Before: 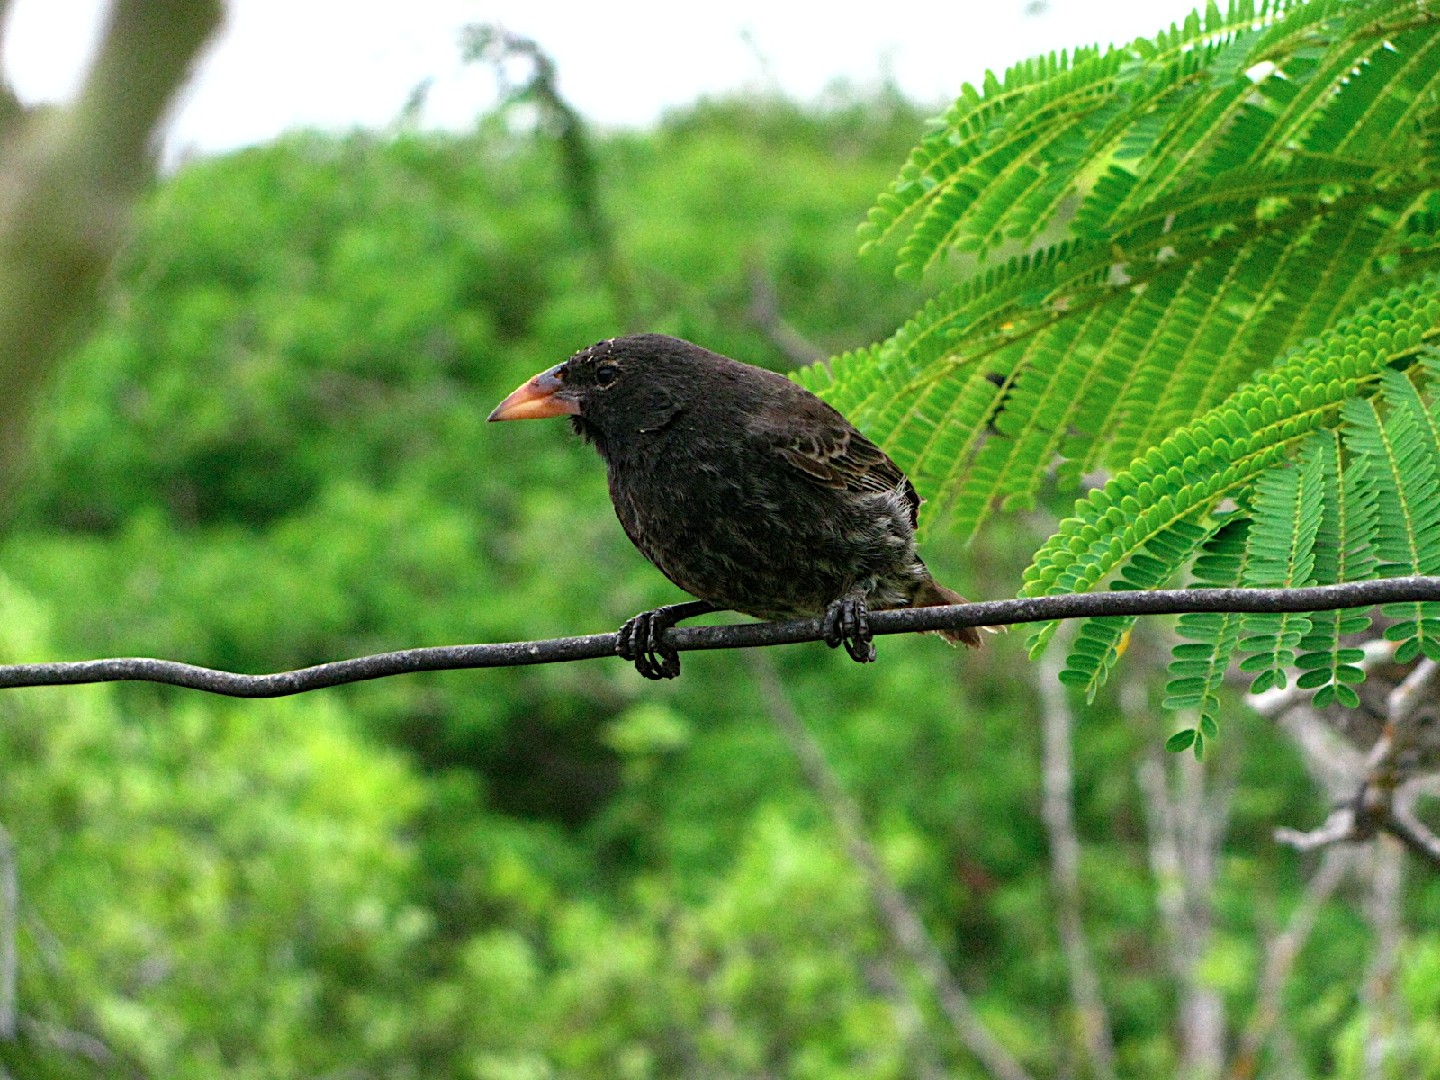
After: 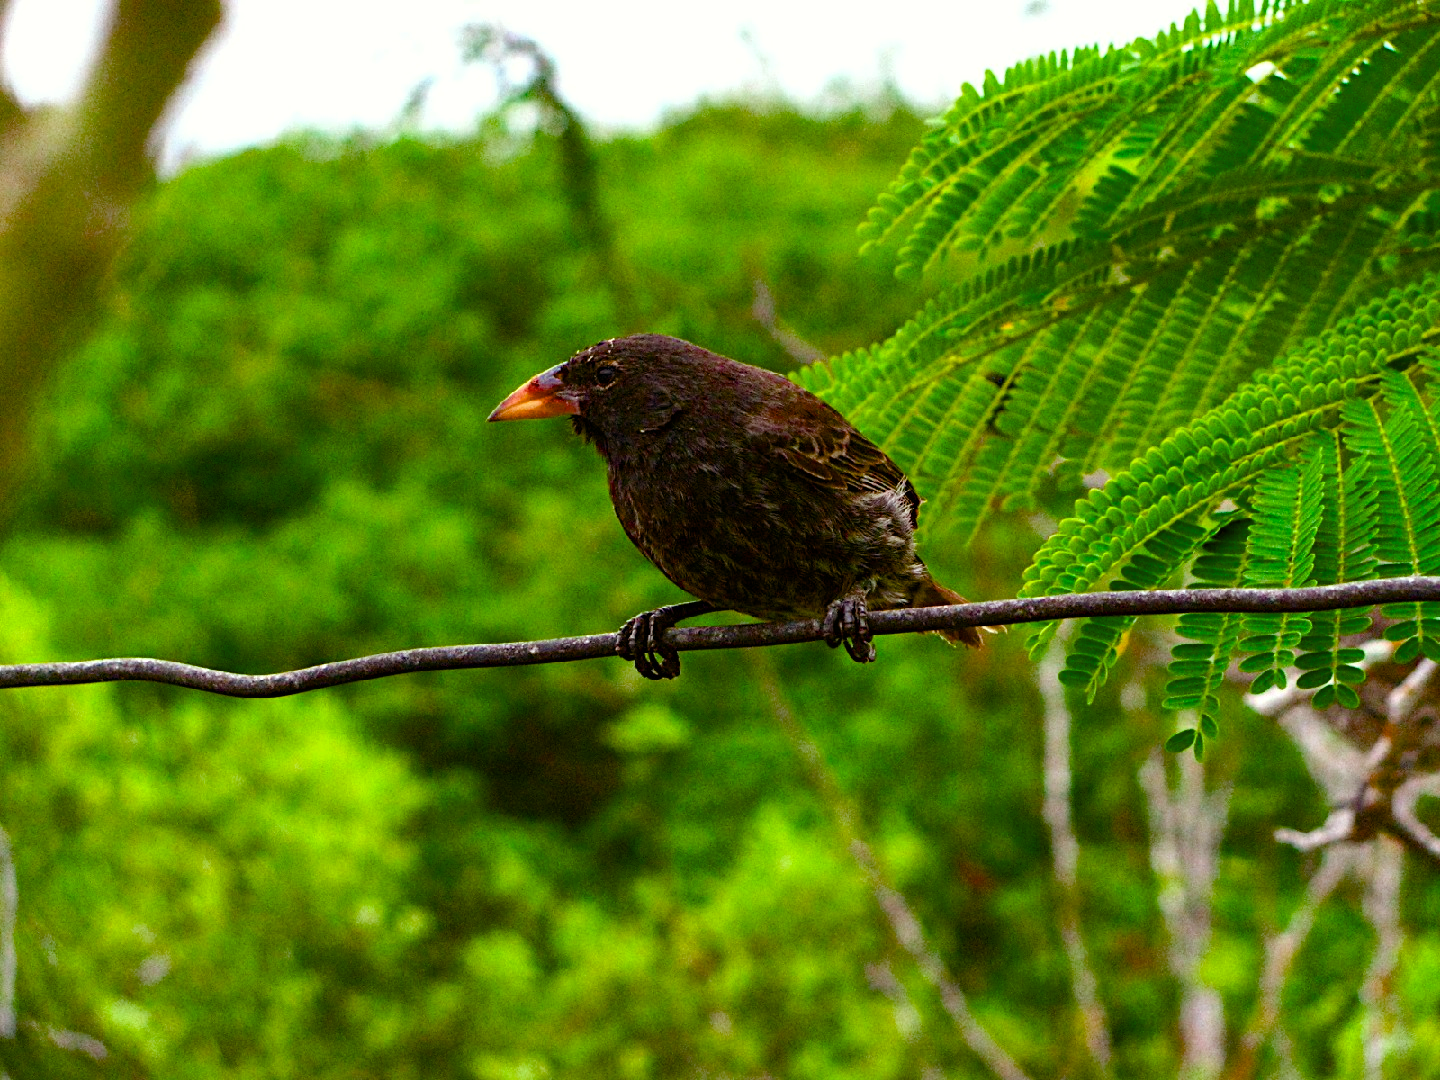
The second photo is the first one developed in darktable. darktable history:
color balance rgb: power › chroma 1.54%, power › hue 26.02°, linear chroma grading › shadows 10.077%, linear chroma grading › highlights 9.339%, linear chroma grading › global chroma 15.437%, linear chroma grading › mid-tones 14.871%, perceptual saturation grading › global saturation 20%, perceptual saturation grading › highlights -14.056%, perceptual saturation grading › shadows 49.618%, saturation formula JzAzBz (2021)
exposure: compensate exposure bias true, compensate highlight preservation false
